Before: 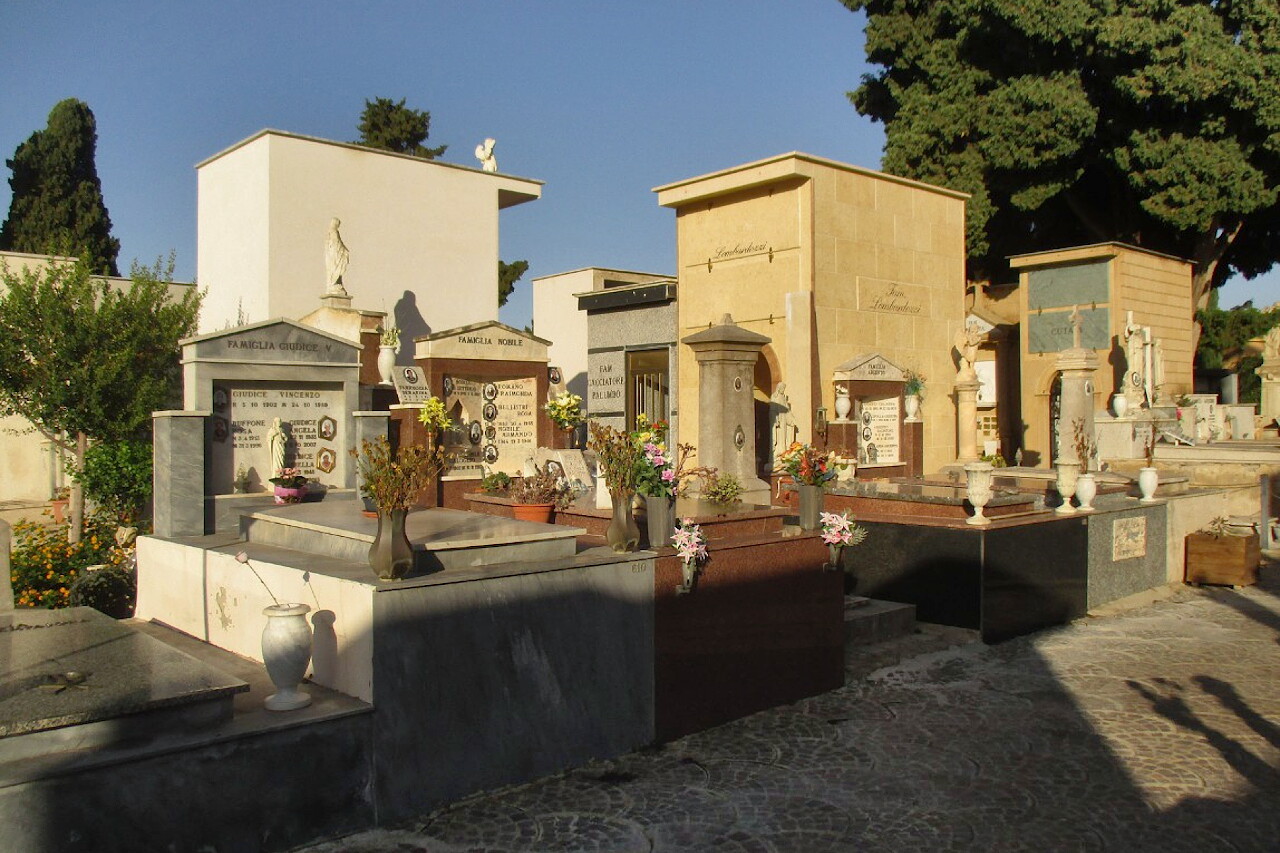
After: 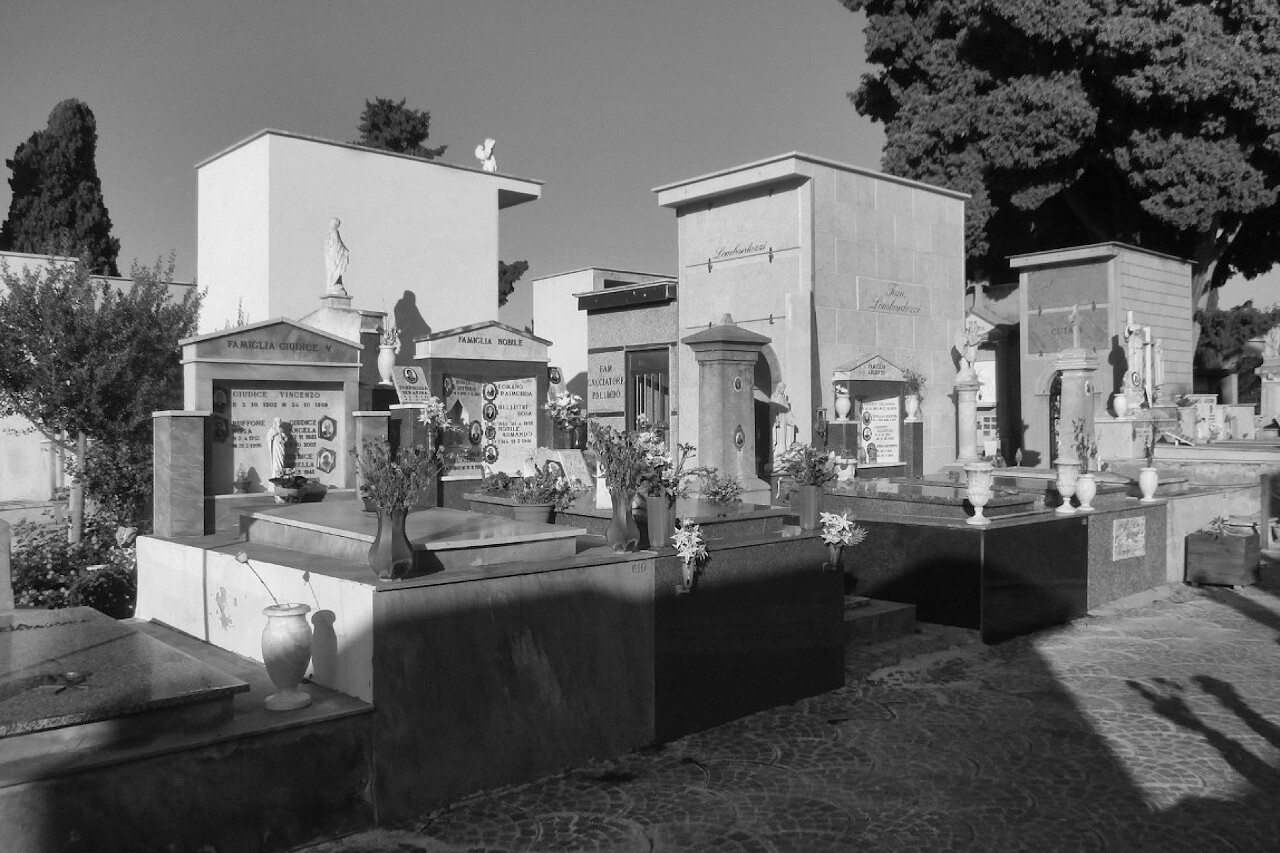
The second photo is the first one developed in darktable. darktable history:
monochrome: a 16.06, b 15.48, size 1
